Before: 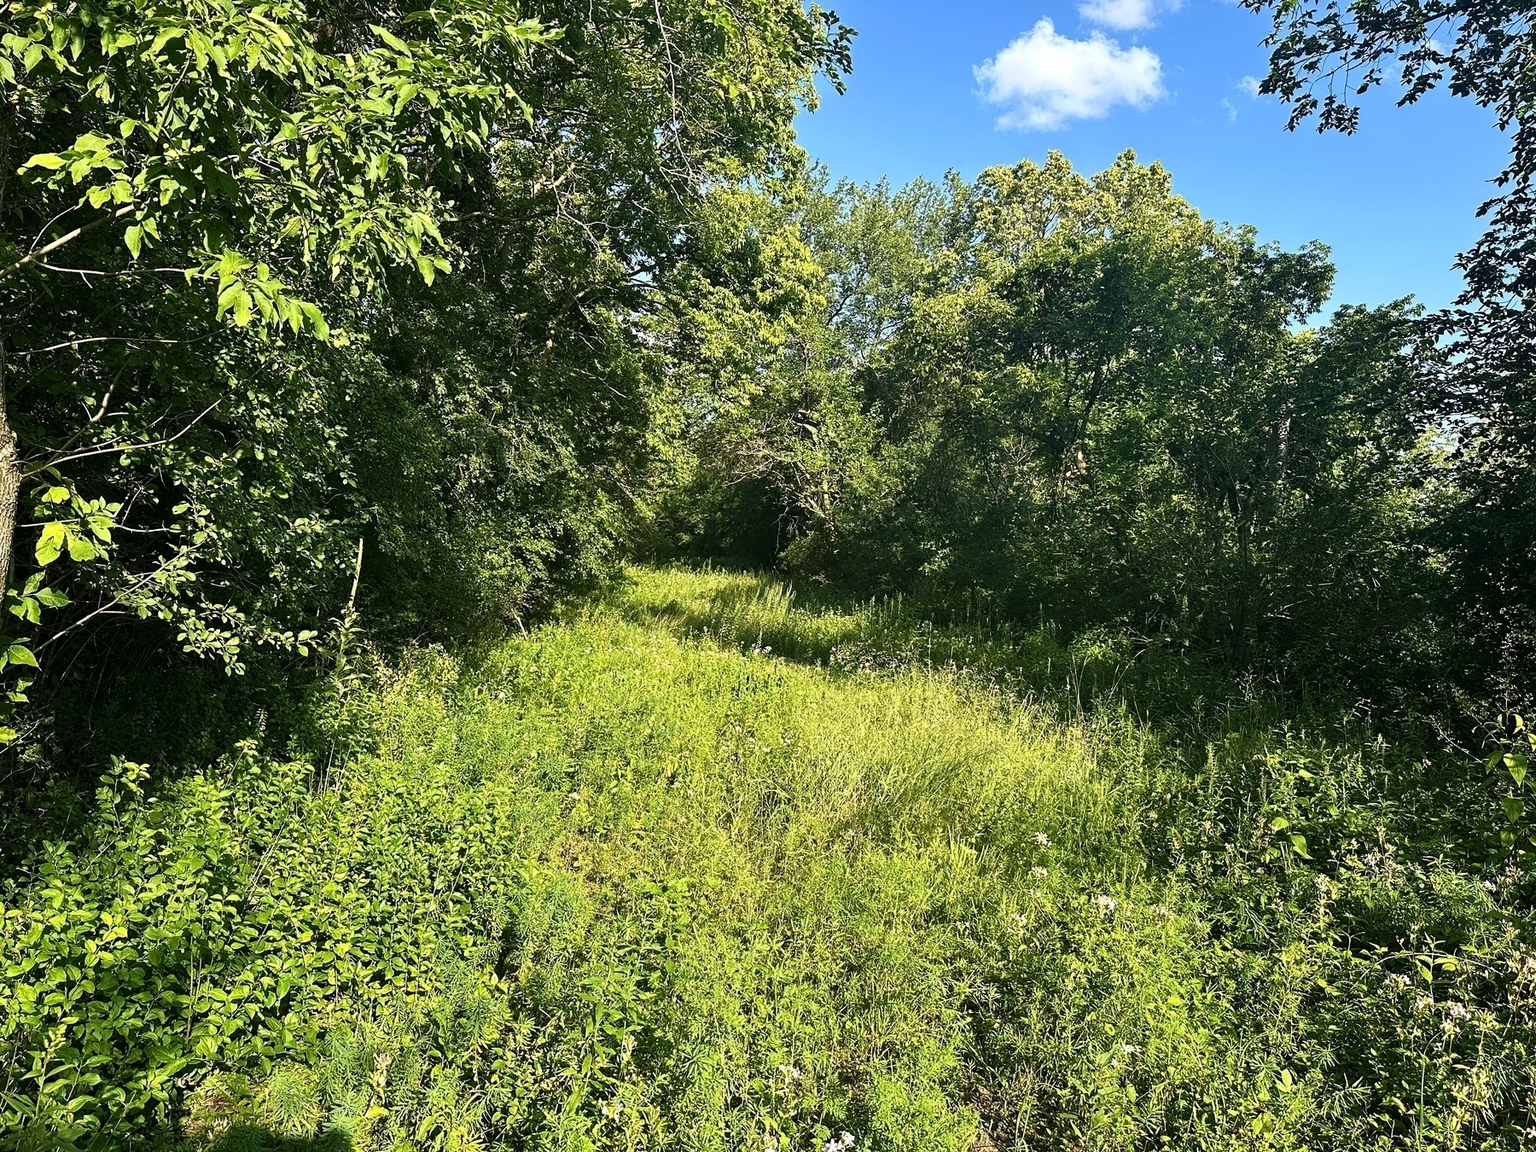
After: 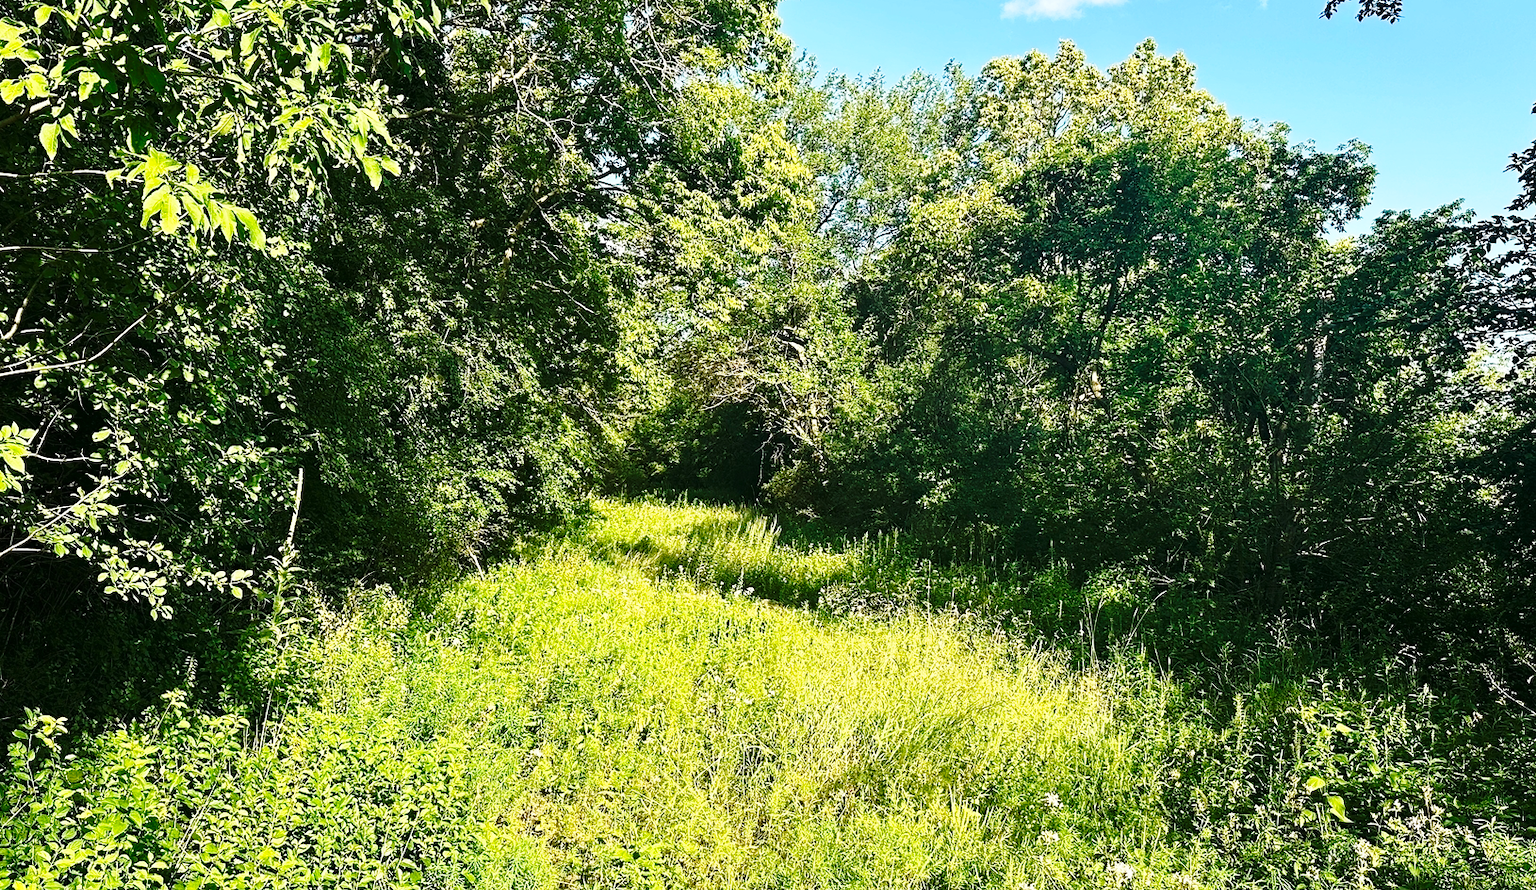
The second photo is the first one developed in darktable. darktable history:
tone equalizer: edges refinement/feathering 500, mask exposure compensation -1.57 EV, preserve details no
base curve: curves: ch0 [(0, 0) (0.028, 0.03) (0.121, 0.232) (0.46, 0.748) (0.859, 0.968) (1, 1)], preserve colors none
crop: left 5.787%, top 9.977%, right 3.657%, bottom 19.513%
